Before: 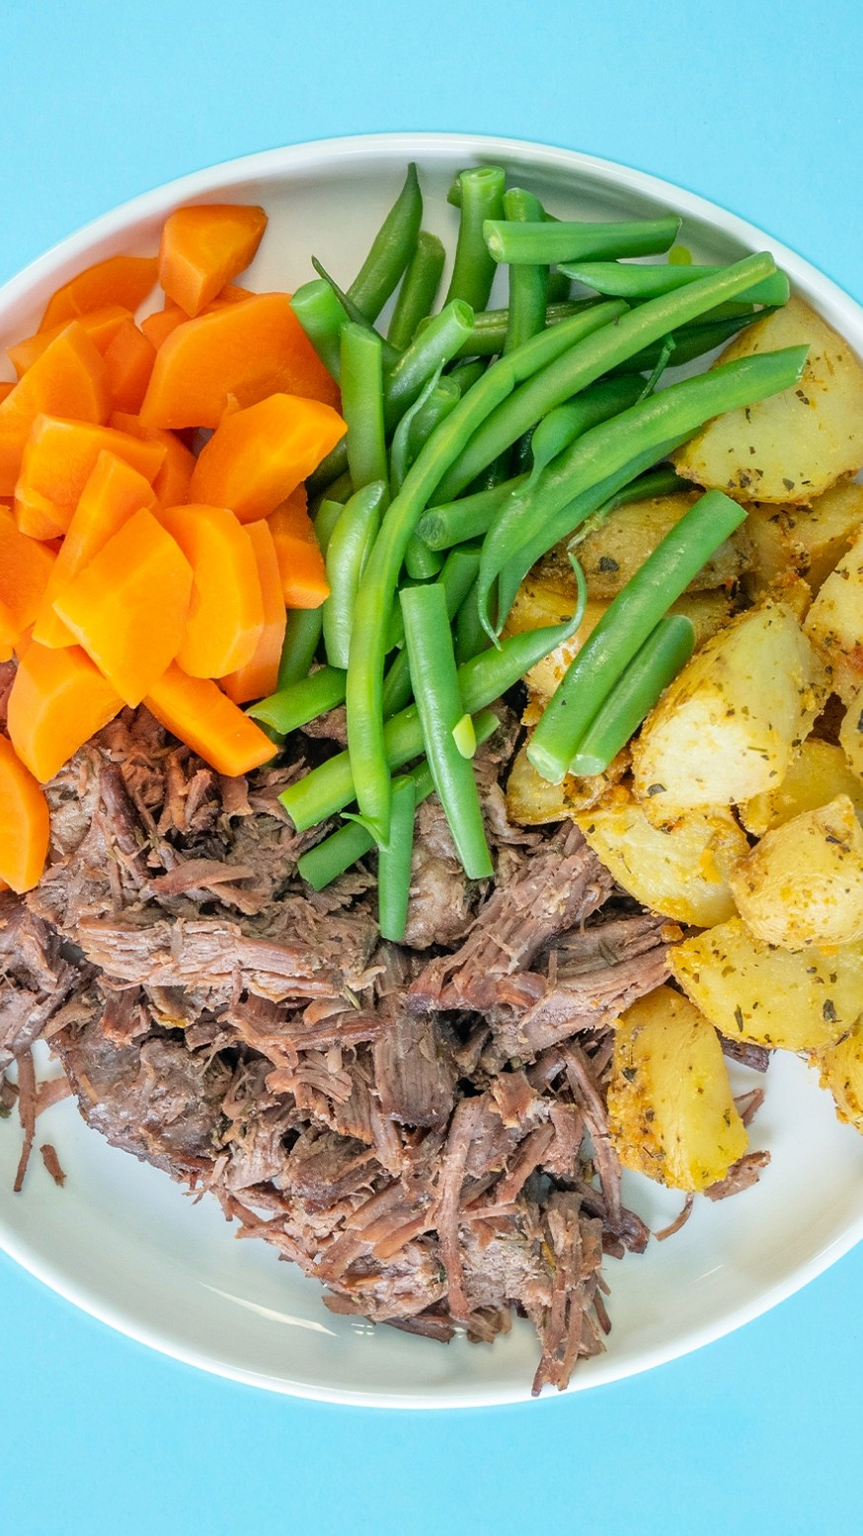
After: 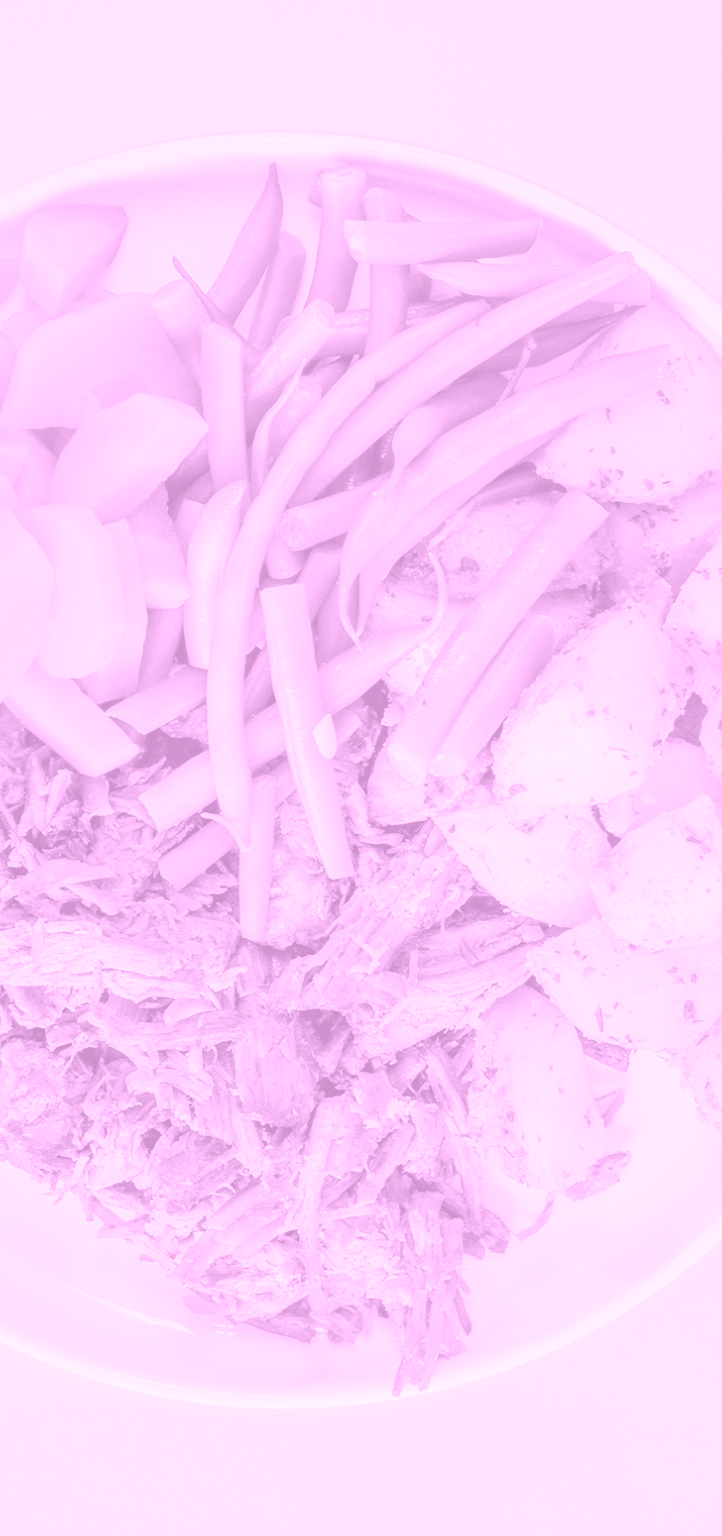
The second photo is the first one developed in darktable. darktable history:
exposure: exposure 0.6 EV, compensate highlight preservation false
crop: left 16.145%
colorize: hue 331.2°, saturation 69%, source mix 30.28%, lightness 69.02%, version 1
